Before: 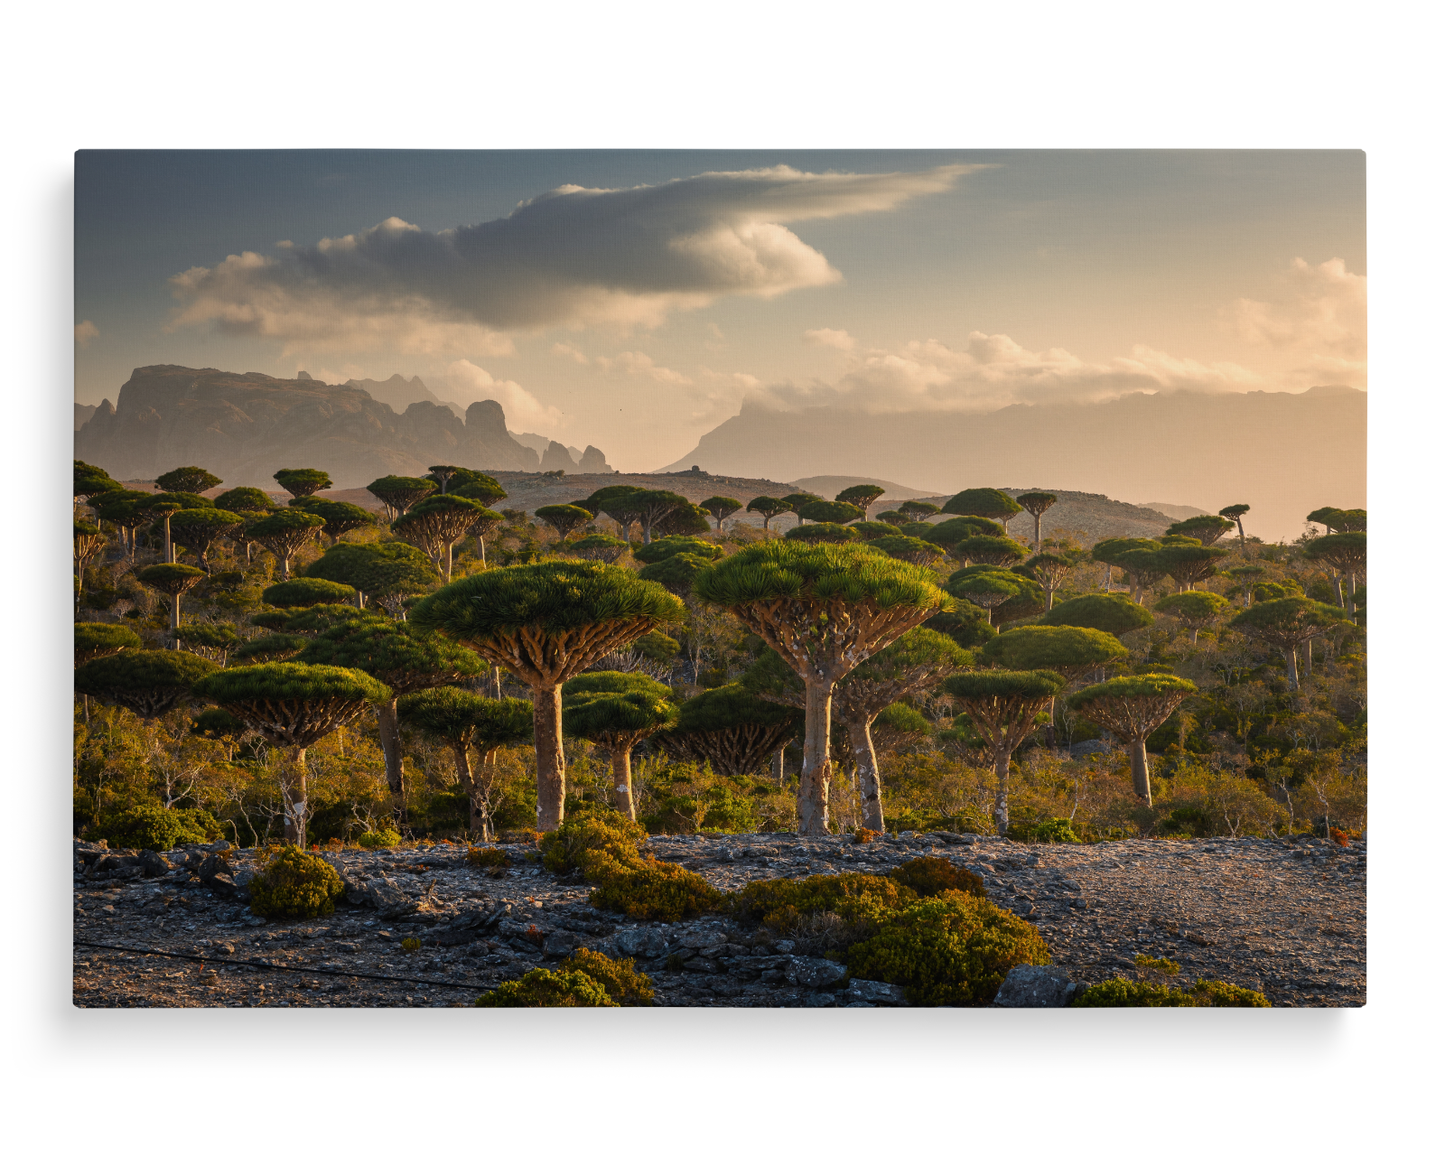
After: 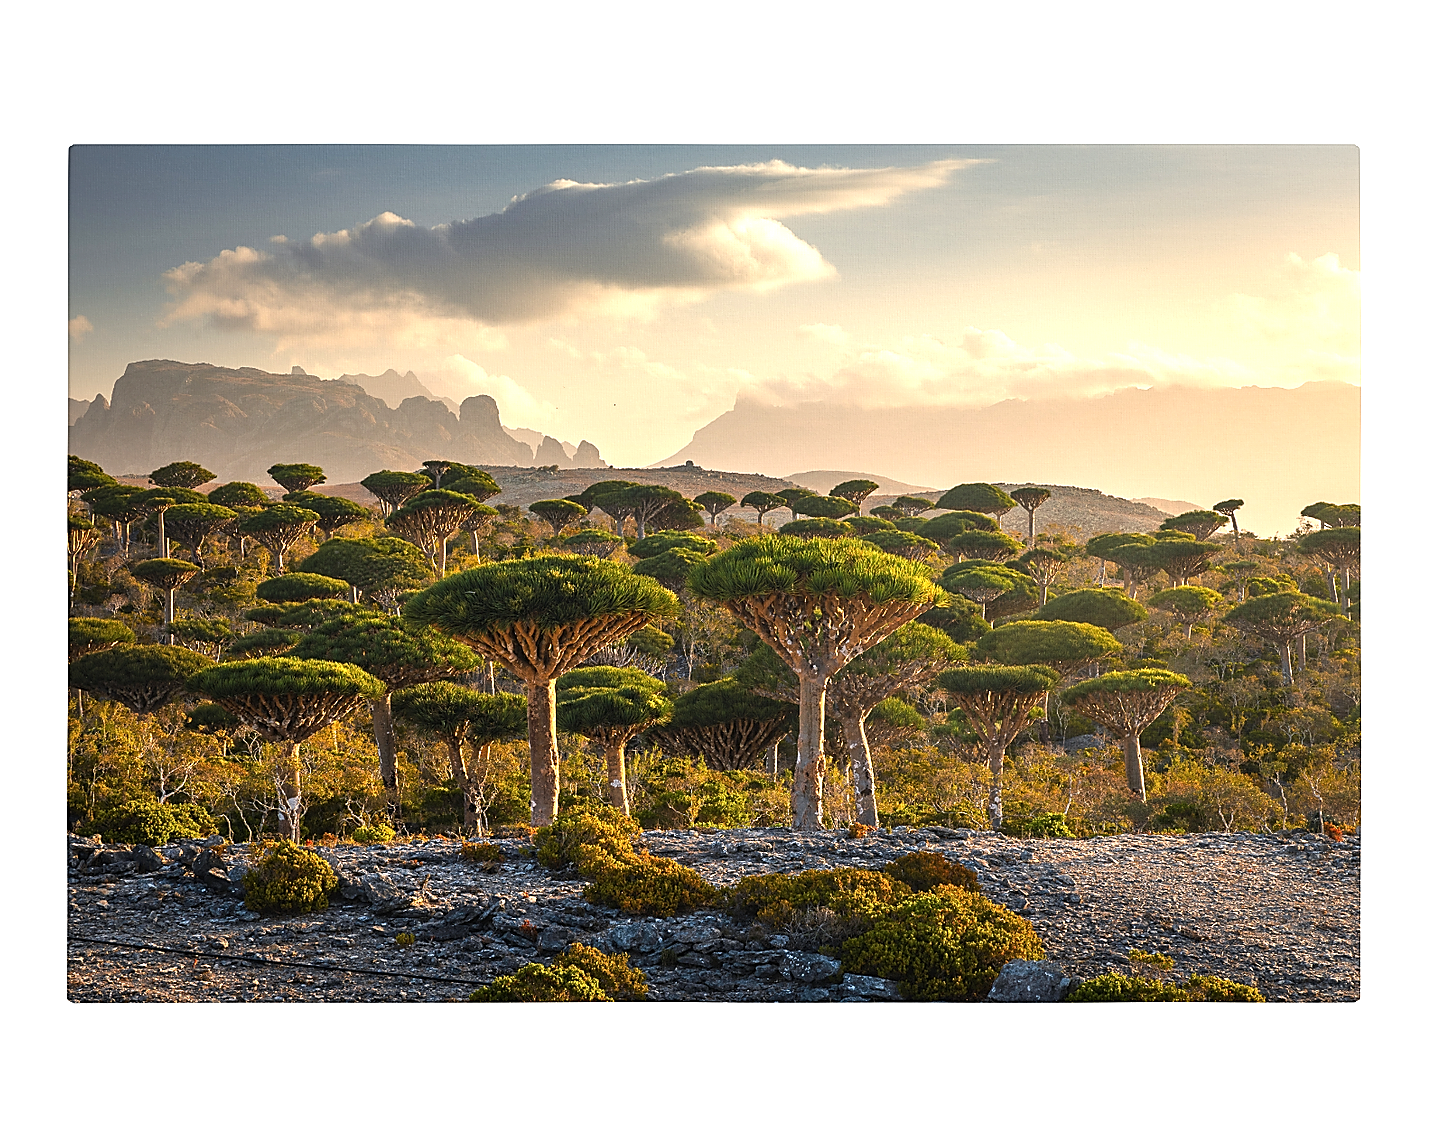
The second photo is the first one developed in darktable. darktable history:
exposure: black level correction 0, exposure 0.953 EV, compensate exposure bias true, compensate highlight preservation false
crop: left 0.434%, top 0.485%, right 0.244%, bottom 0.386%
sharpen: radius 1.4, amount 1.25, threshold 0.7
